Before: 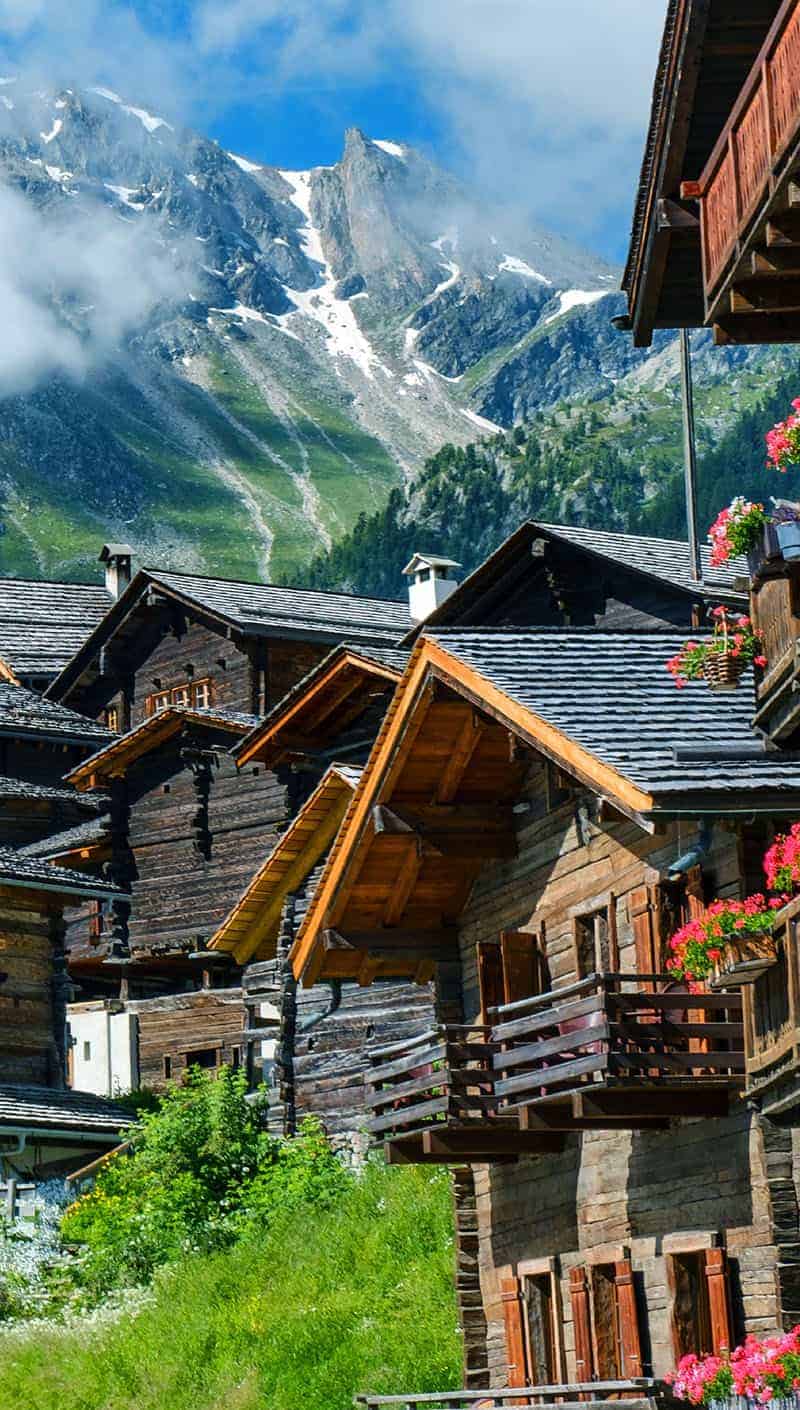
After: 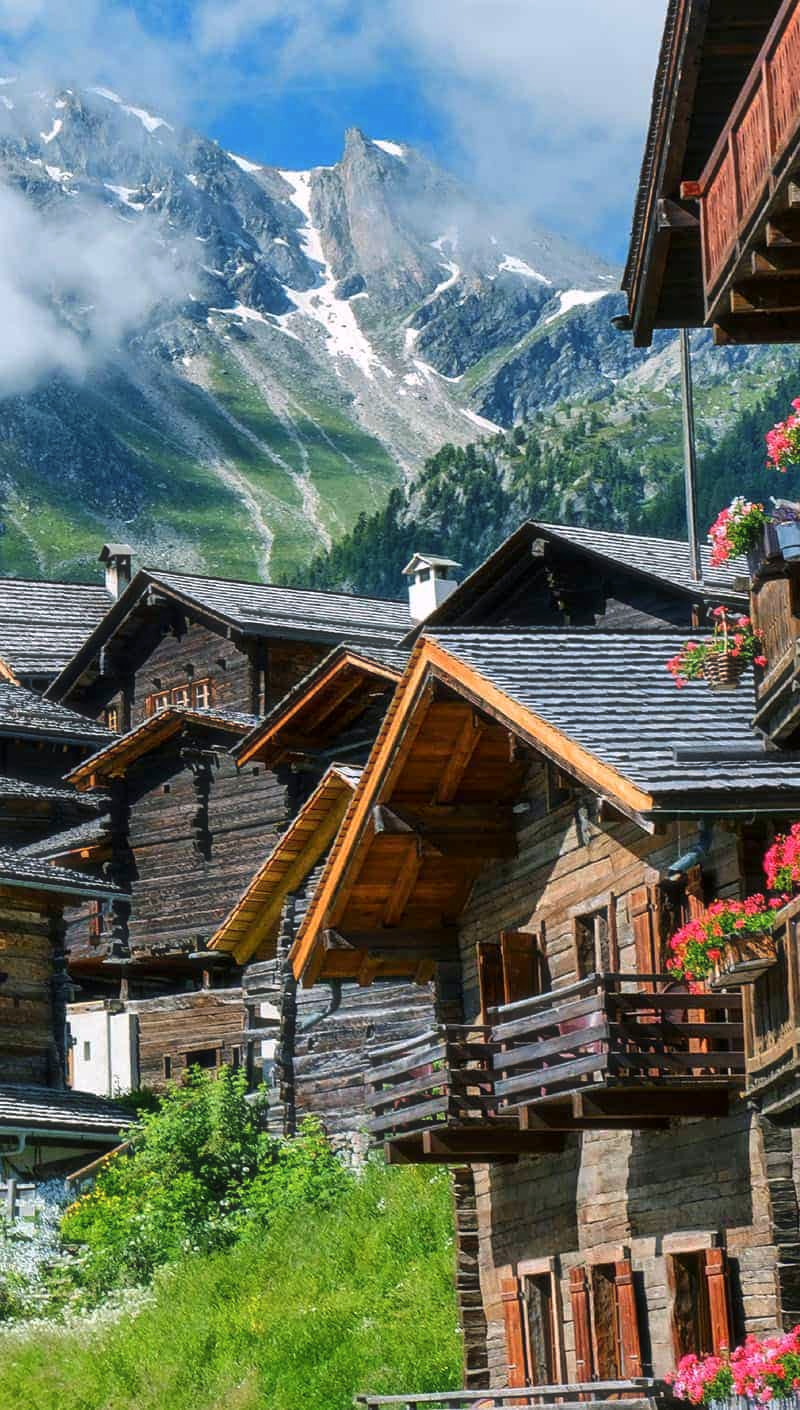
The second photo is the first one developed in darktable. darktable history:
haze removal: strength -0.052, compatibility mode true, adaptive false
levels: gray 50.76%, levels [0, 0.498, 1]
color correction: highlights a* 3.14, highlights b* -1.3, shadows a* -0.116, shadows b* 1.94, saturation 0.982
